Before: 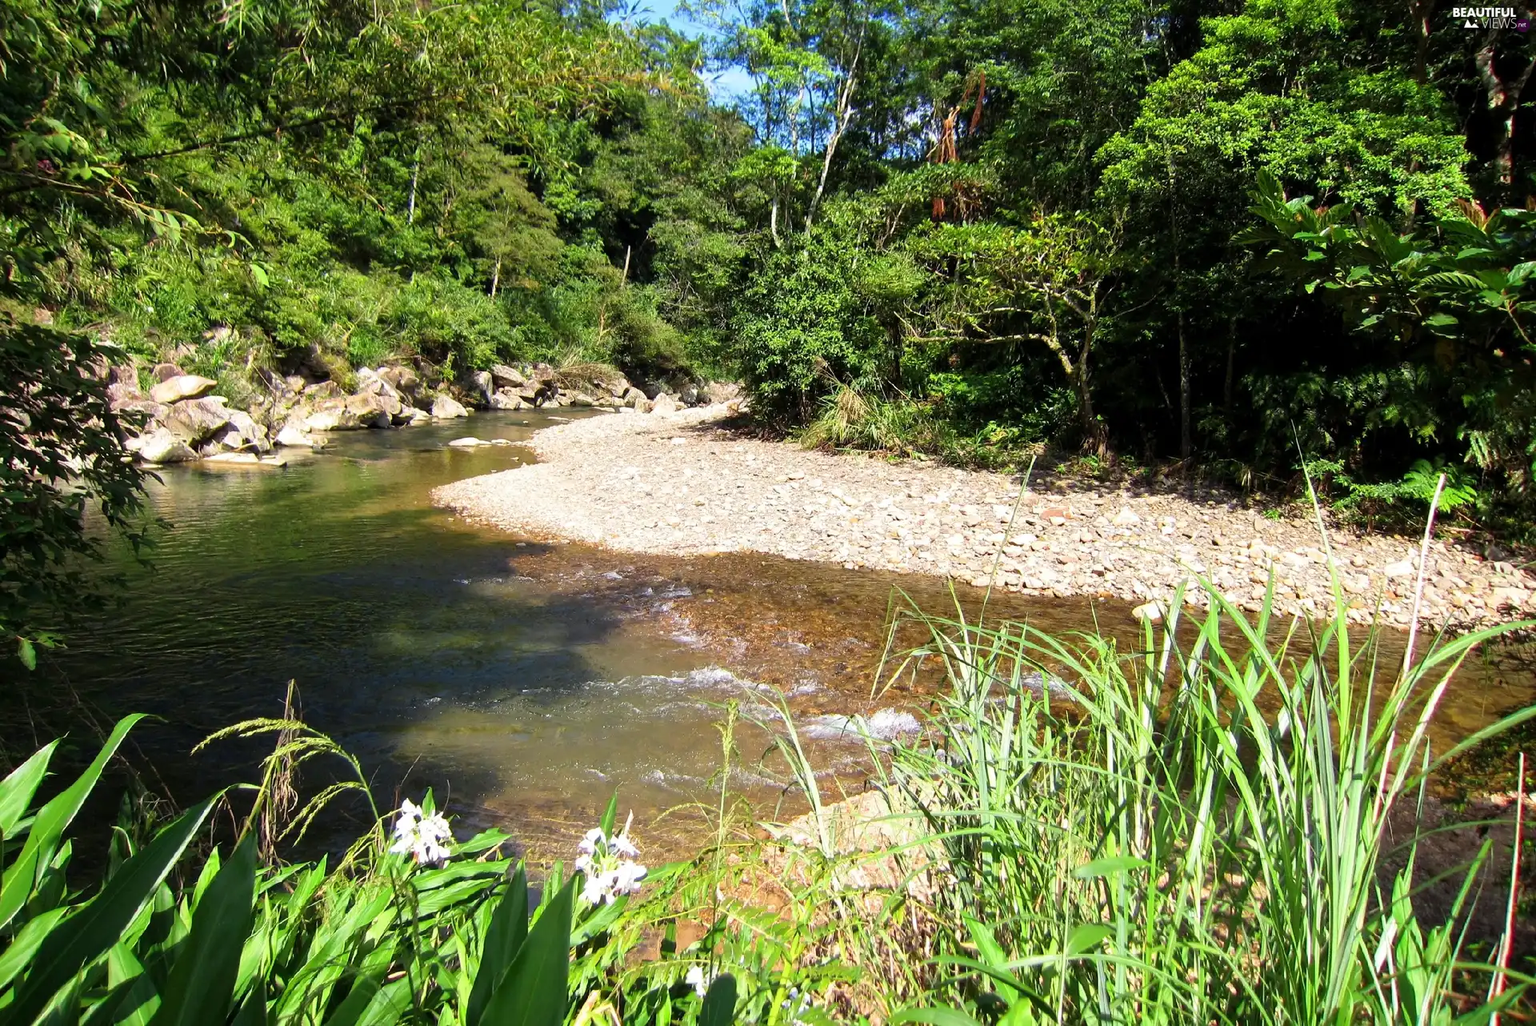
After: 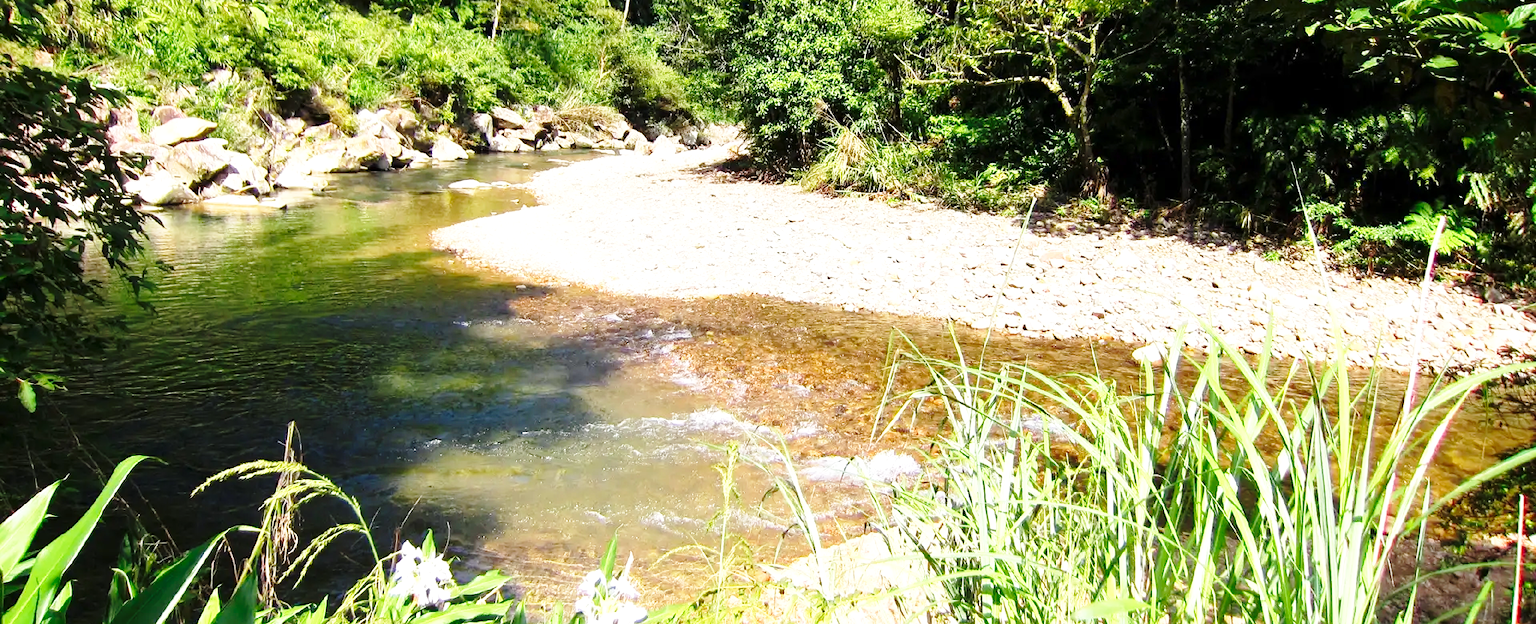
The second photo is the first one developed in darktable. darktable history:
base curve: curves: ch0 [(0, 0) (0.028, 0.03) (0.121, 0.232) (0.46, 0.748) (0.859, 0.968) (1, 1)], preserve colors none
crop and rotate: top 25.164%, bottom 13.945%
exposure: exposure 0.404 EV, compensate highlight preservation false
